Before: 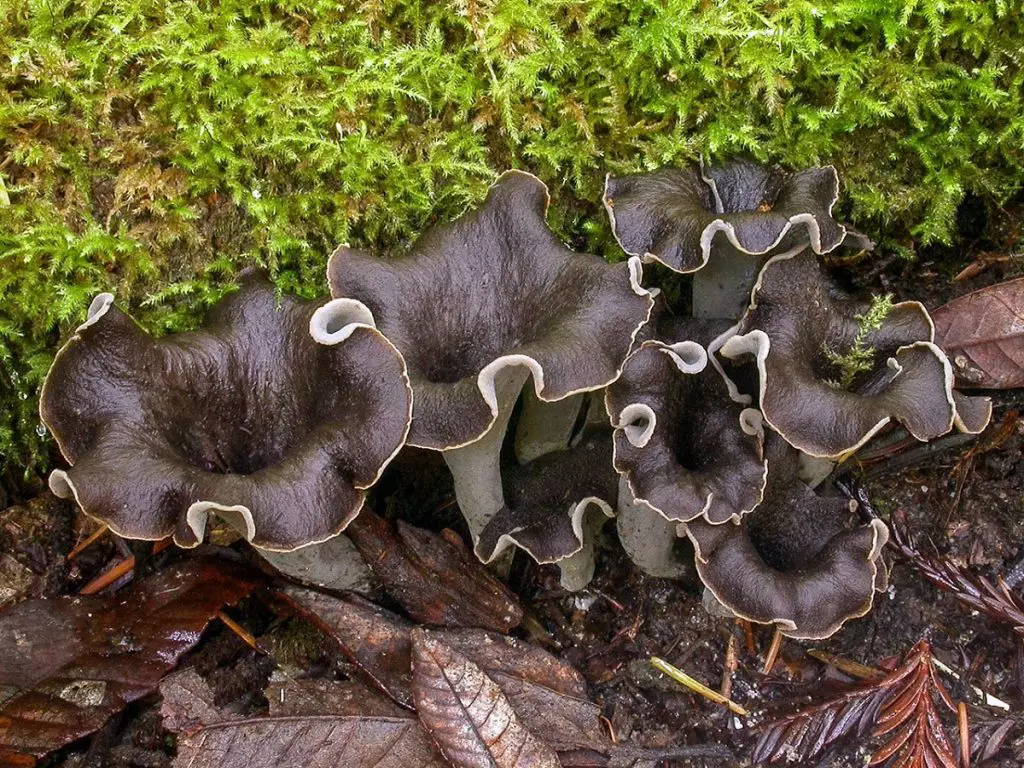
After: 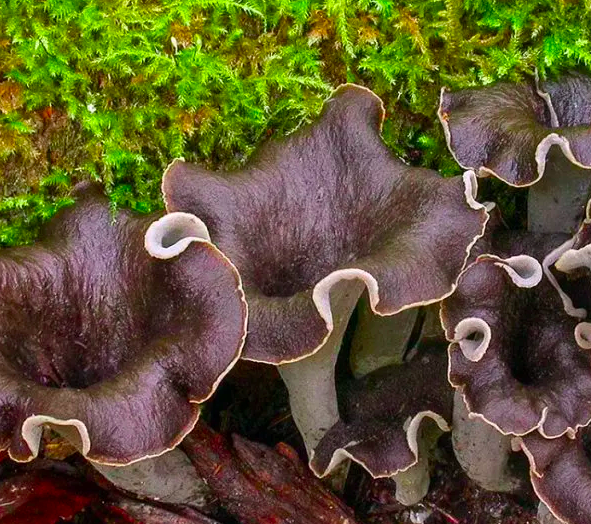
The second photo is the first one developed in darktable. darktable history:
crop: left 16.202%, top 11.208%, right 26.045%, bottom 20.557%
color contrast: green-magenta contrast 1.73, blue-yellow contrast 1.15
color balance: output saturation 120%
exposure: exposure -0.021 EV, compensate highlight preservation false
